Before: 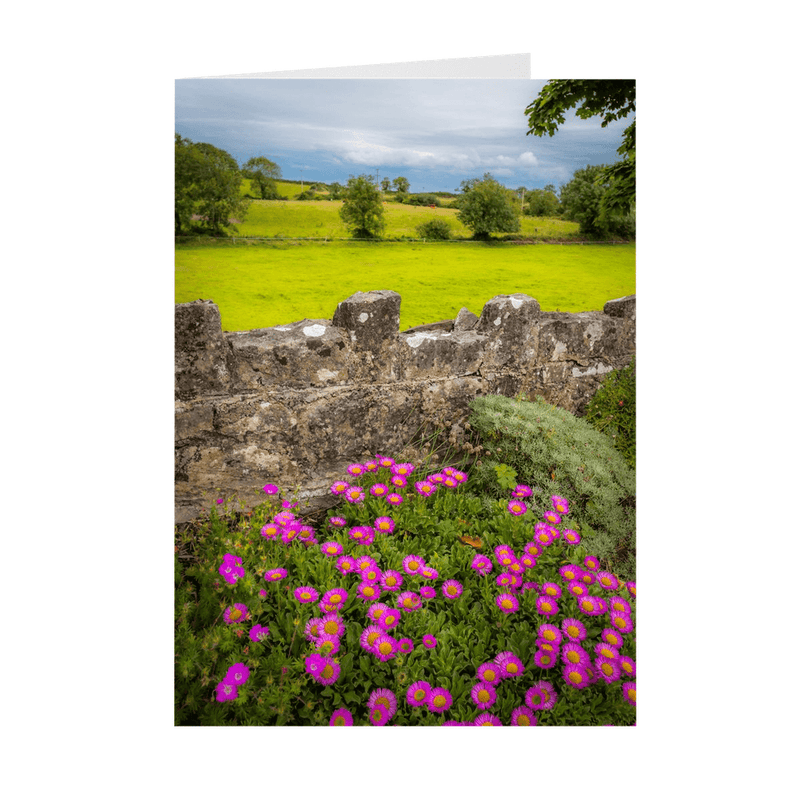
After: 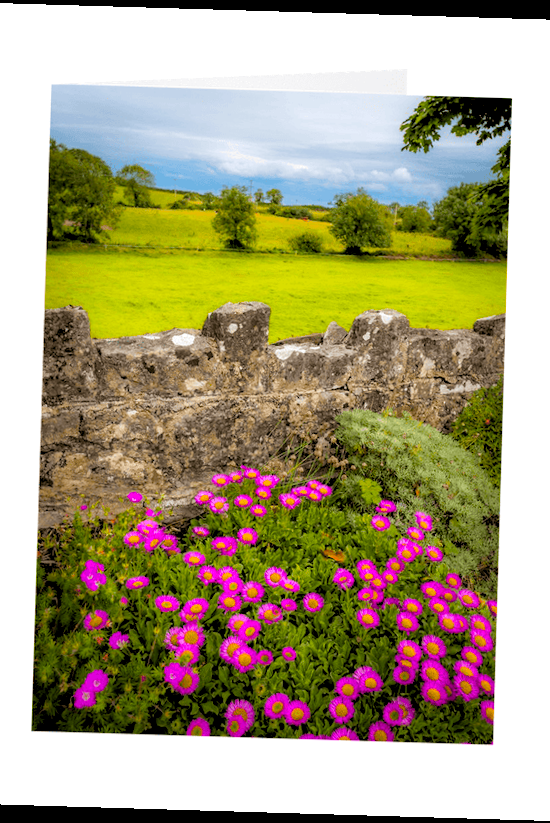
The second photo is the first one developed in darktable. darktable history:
rgb levels: levels [[0.013, 0.434, 0.89], [0, 0.5, 1], [0, 0.5, 1]]
rotate and perspective: rotation 1.72°, automatic cropping off
crop and rotate: left 17.732%, right 15.423%
color balance rgb: perceptual saturation grading › global saturation 20%, global vibrance 20%
